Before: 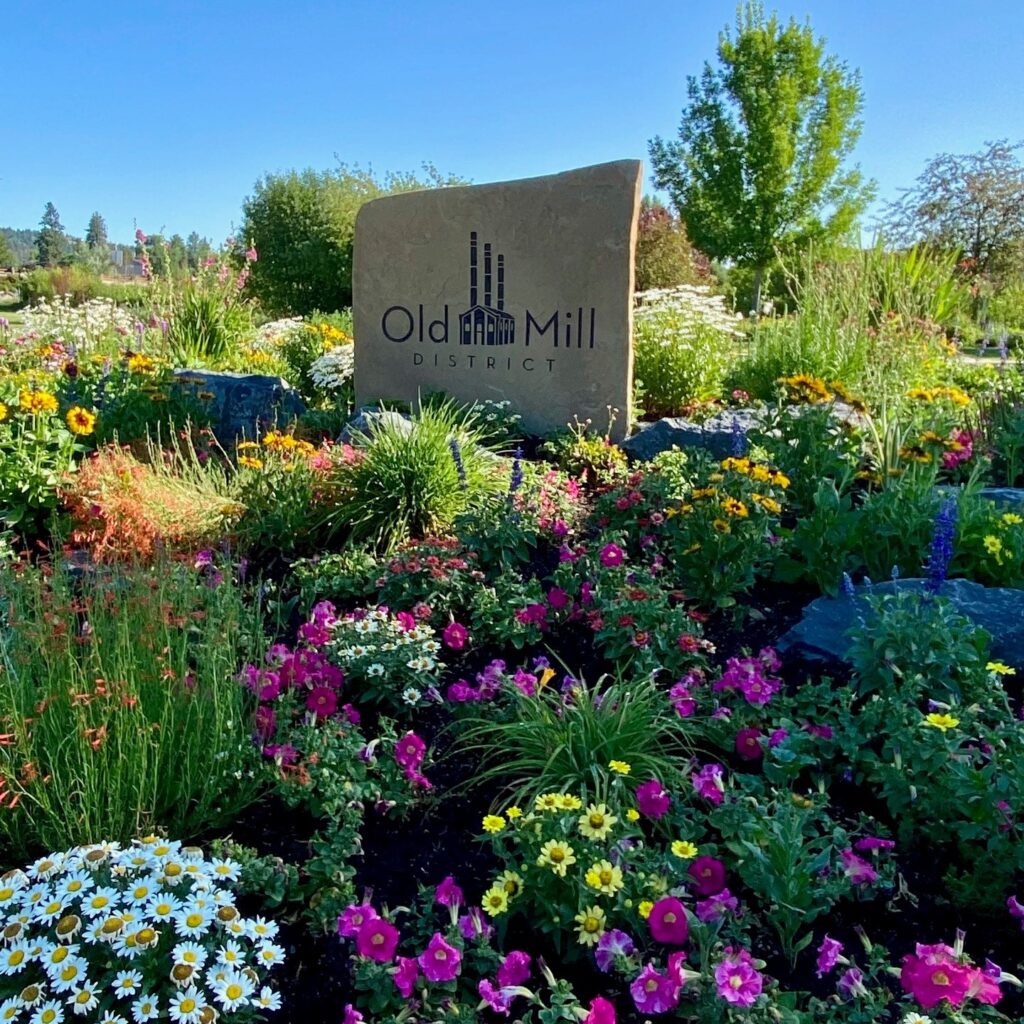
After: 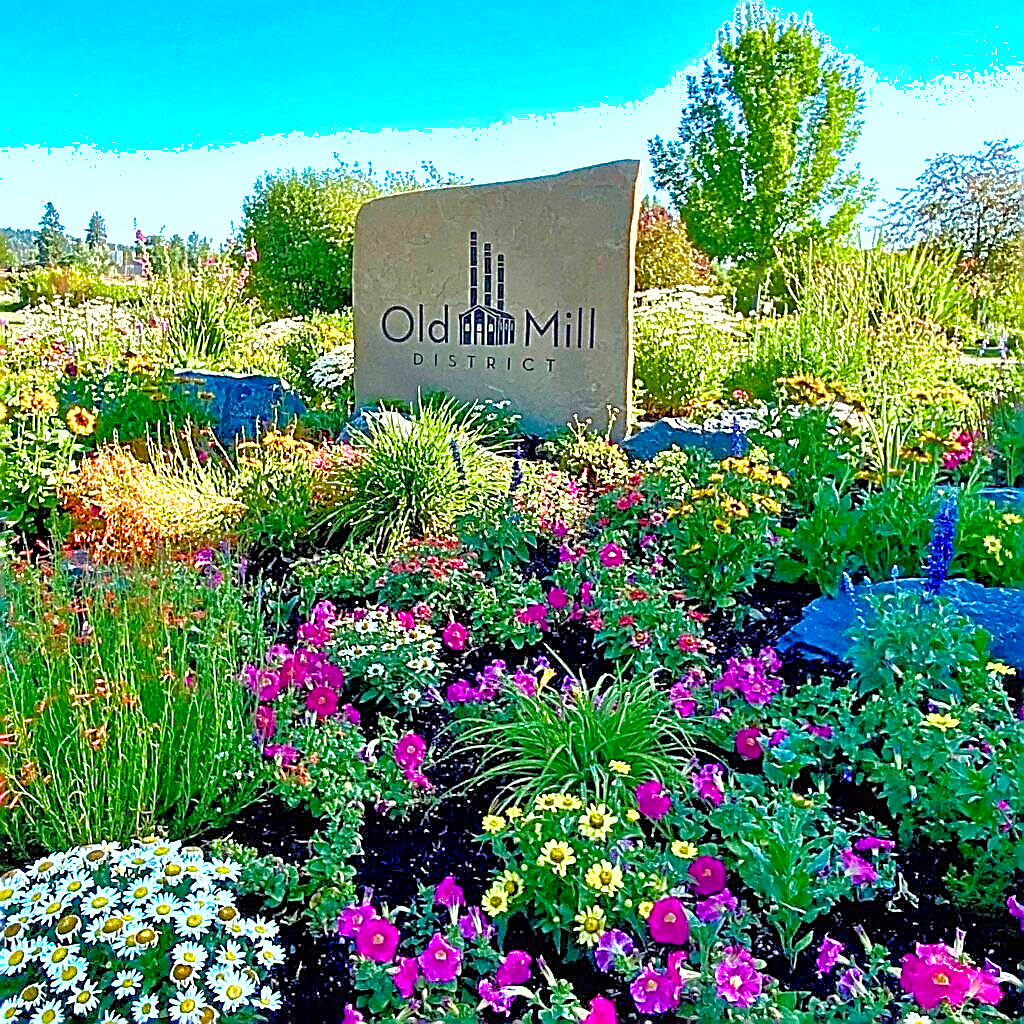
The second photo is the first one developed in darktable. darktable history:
exposure: black level correction 0, exposure 1.096 EV, compensate highlight preservation false
tone equalizer: -7 EV 0.156 EV, -6 EV 0.609 EV, -5 EV 1.17 EV, -4 EV 1.37 EV, -3 EV 1.16 EV, -2 EV 0.6 EV, -1 EV 0.161 EV
shadows and highlights: on, module defaults
color balance rgb: linear chroma grading › global chroma 0.611%, perceptual saturation grading › global saturation 40.144%, perceptual saturation grading › highlights -25.041%, perceptual saturation grading › mid-tones 34.669%, perceptual saturation grading › shadows 34.919%
sharpen: amount 1.999
